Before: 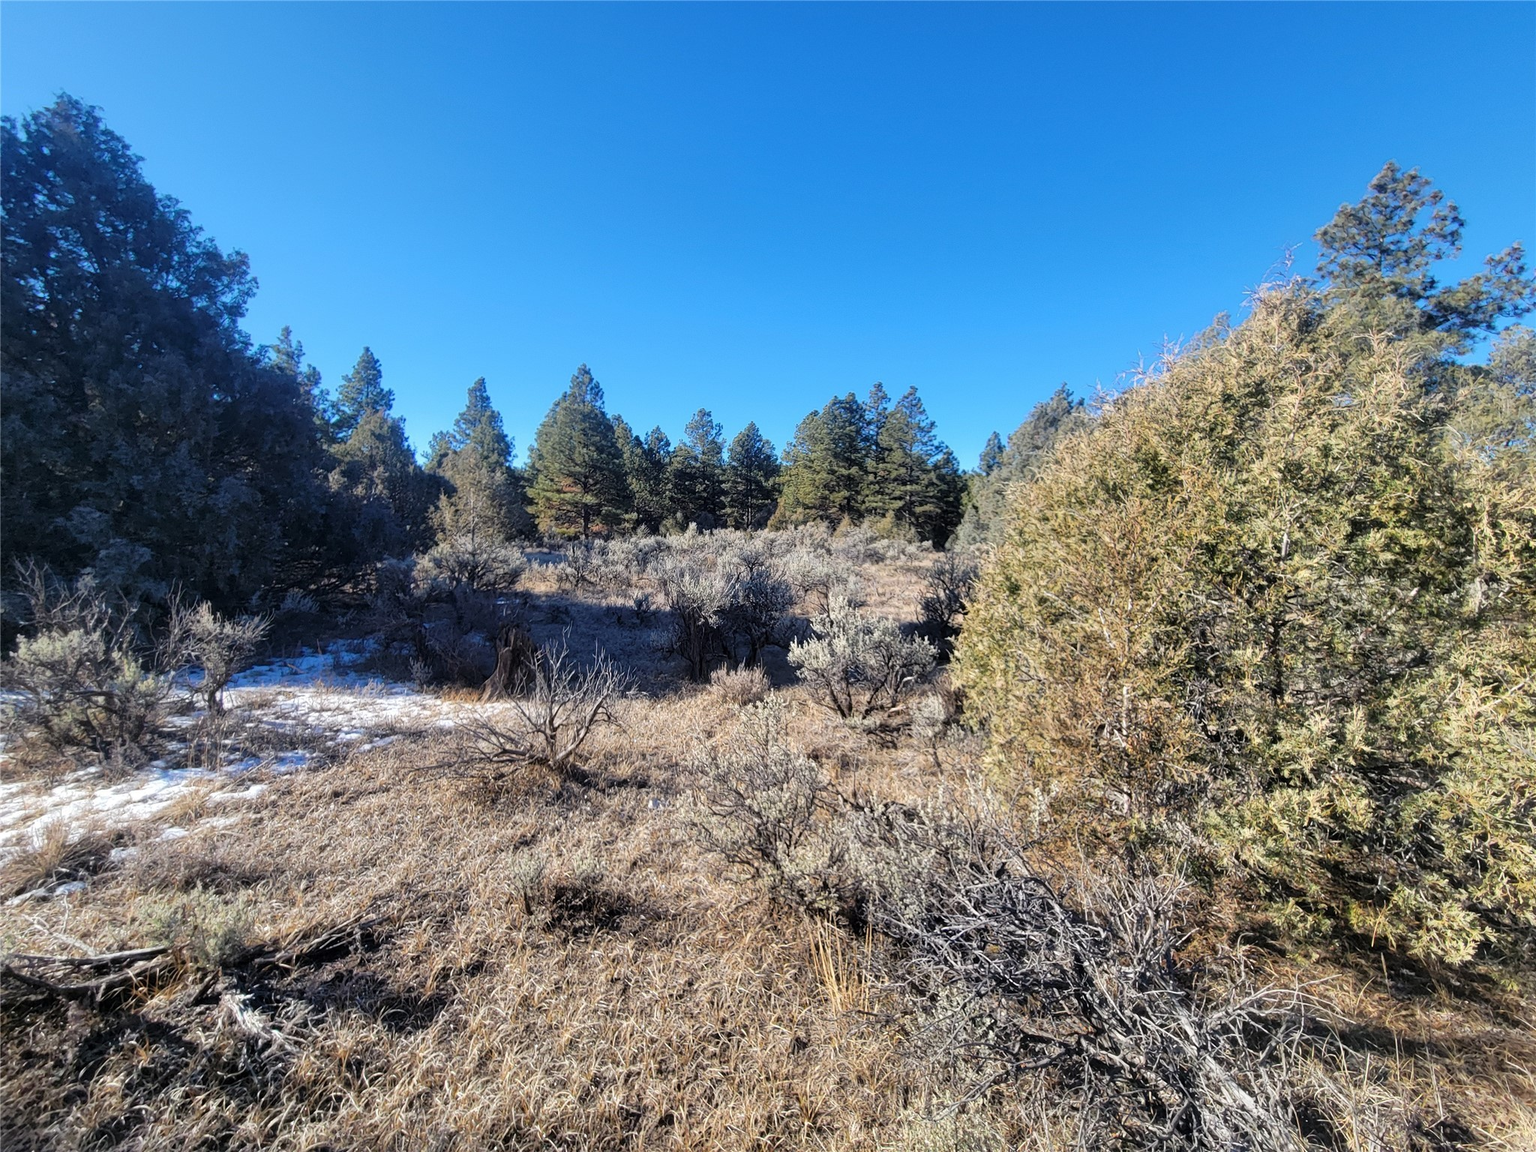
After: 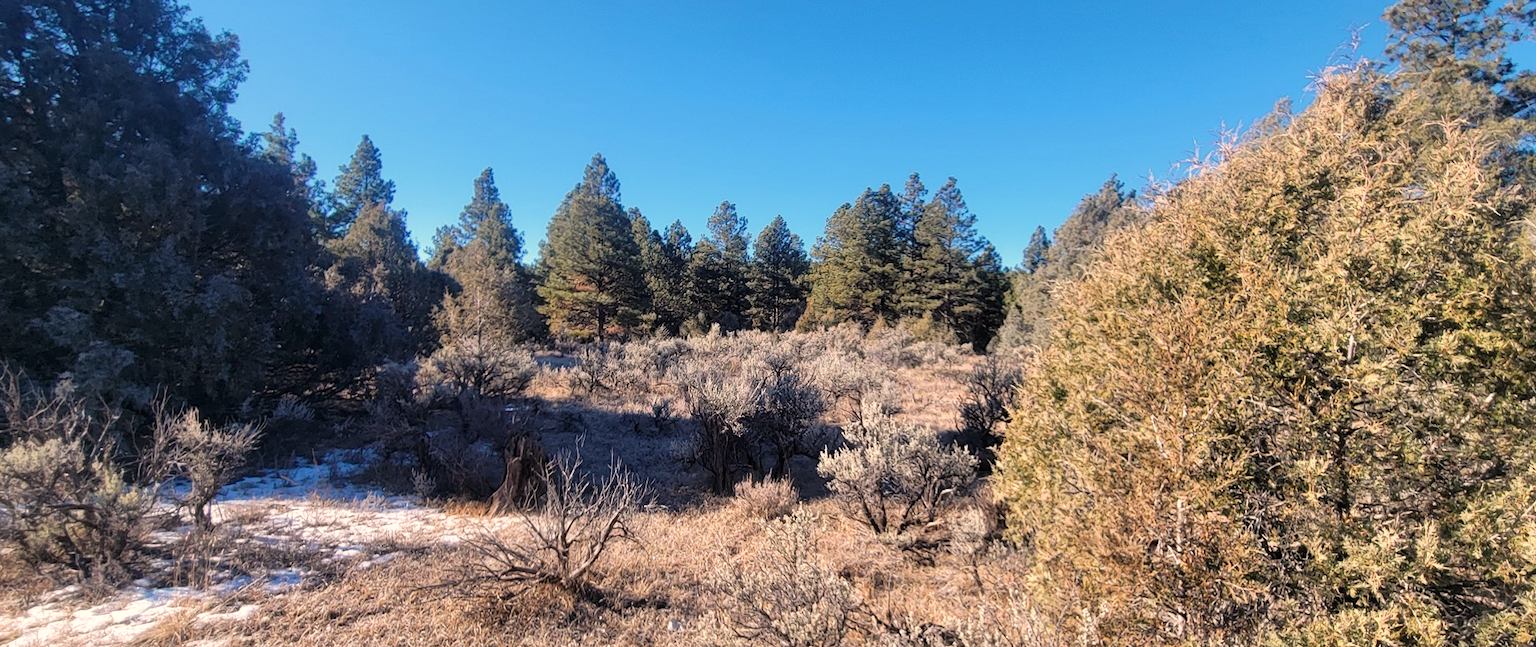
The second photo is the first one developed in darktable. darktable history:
crop: left 1.744%, top 19.225%, right 5.069%, bottom 28.357%
white balance: red 1.127, blue 0.943
